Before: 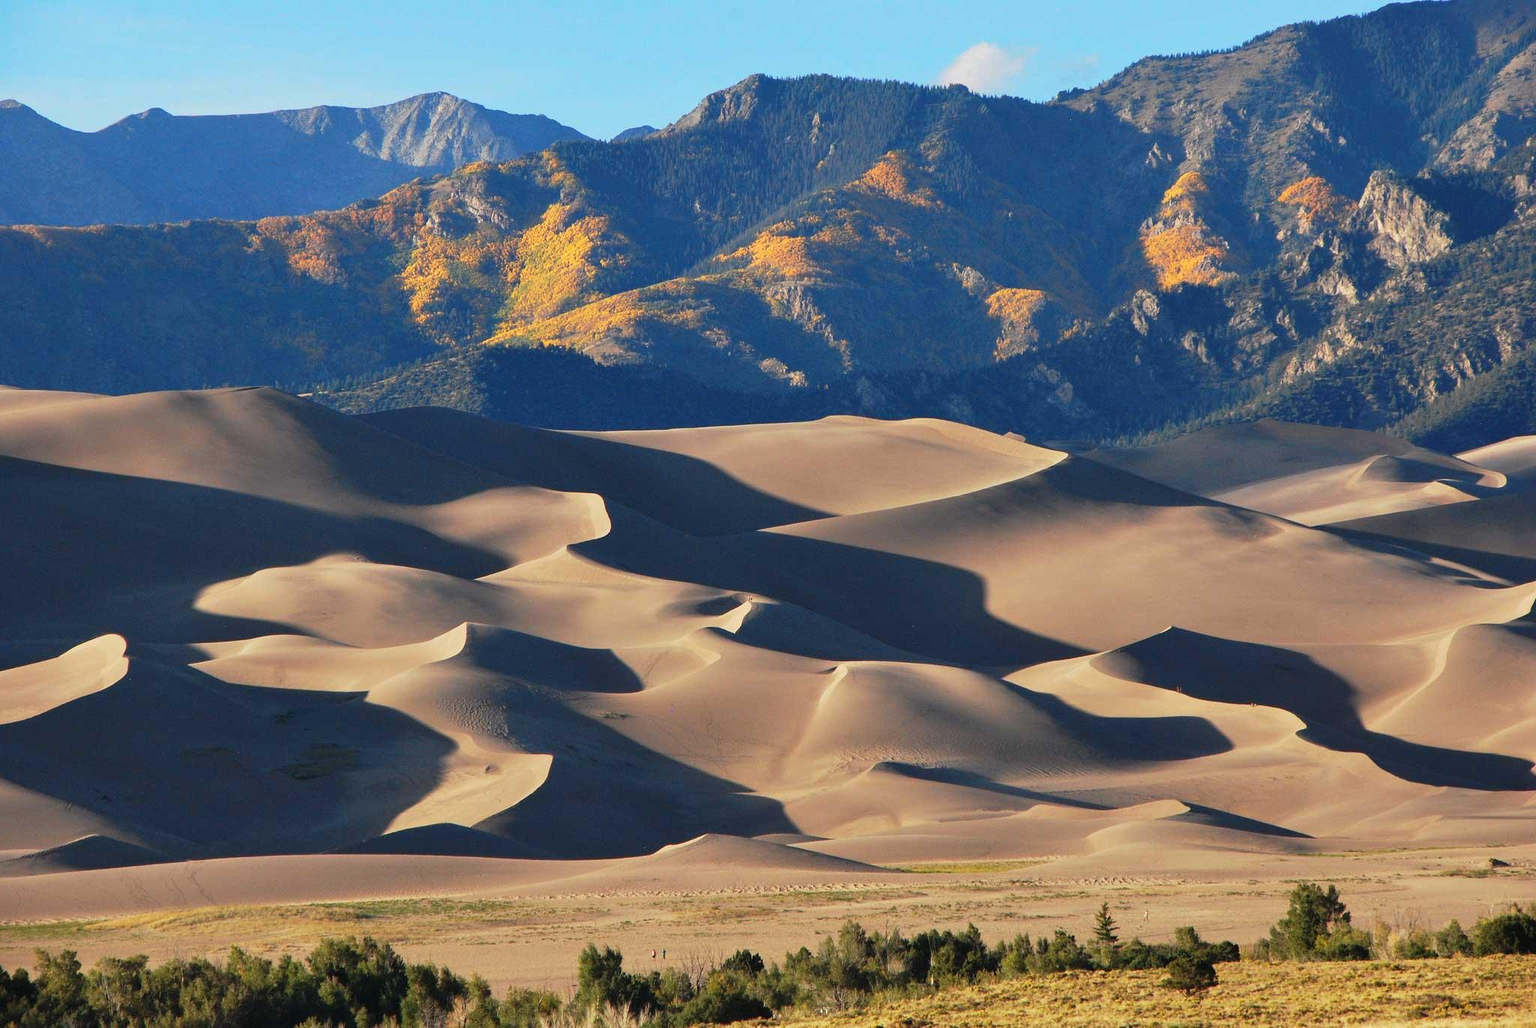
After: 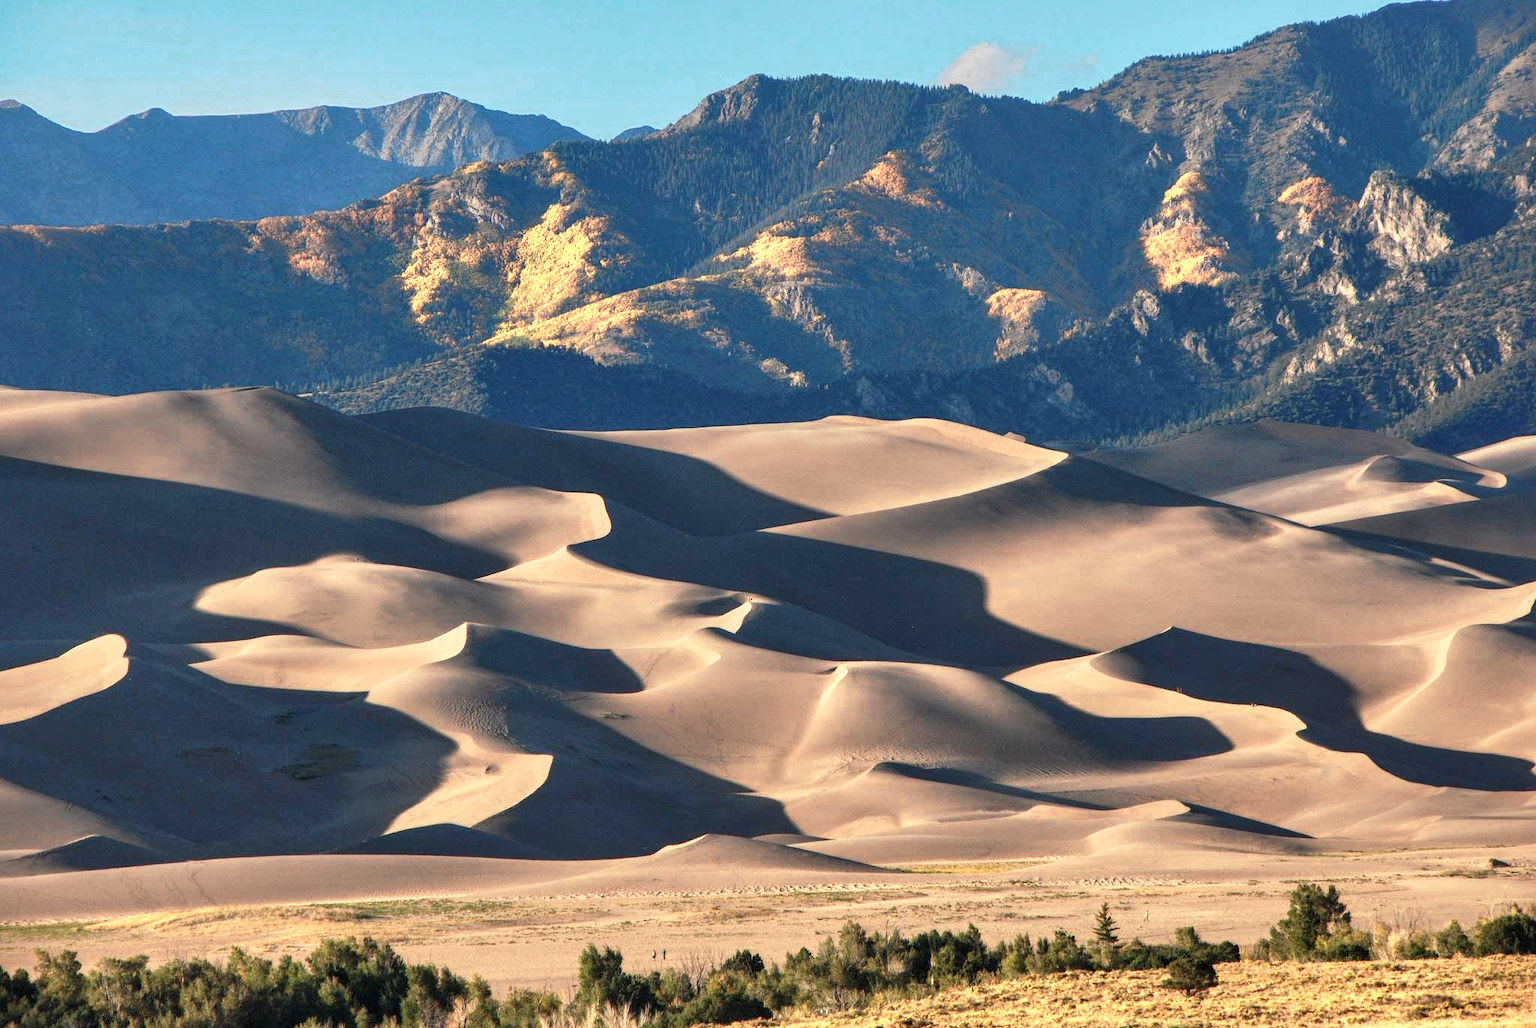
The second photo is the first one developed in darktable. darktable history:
color zones: curves: ch0 [(0.018, 0.548) (0.224, 0.64) (0.425, 0.447) (0.675, 0.575) (0.732, 0.579)]; ch1 [(0.066, 0.487) (0.25, 0.5) (0.404, 0.43) (0.75, 0.421) (0.956, 0.421)]; ch2 [(0.044, 0.561) (0.215, 0.465) (0.399, 0.544) (0.465, 0.548) (0.614, 0.447) (0.724, 0.43) (0.882, 0.623) (0.956, 0.632)]
shadows and highlights: on, module defaults
local contrast: detail 130%
